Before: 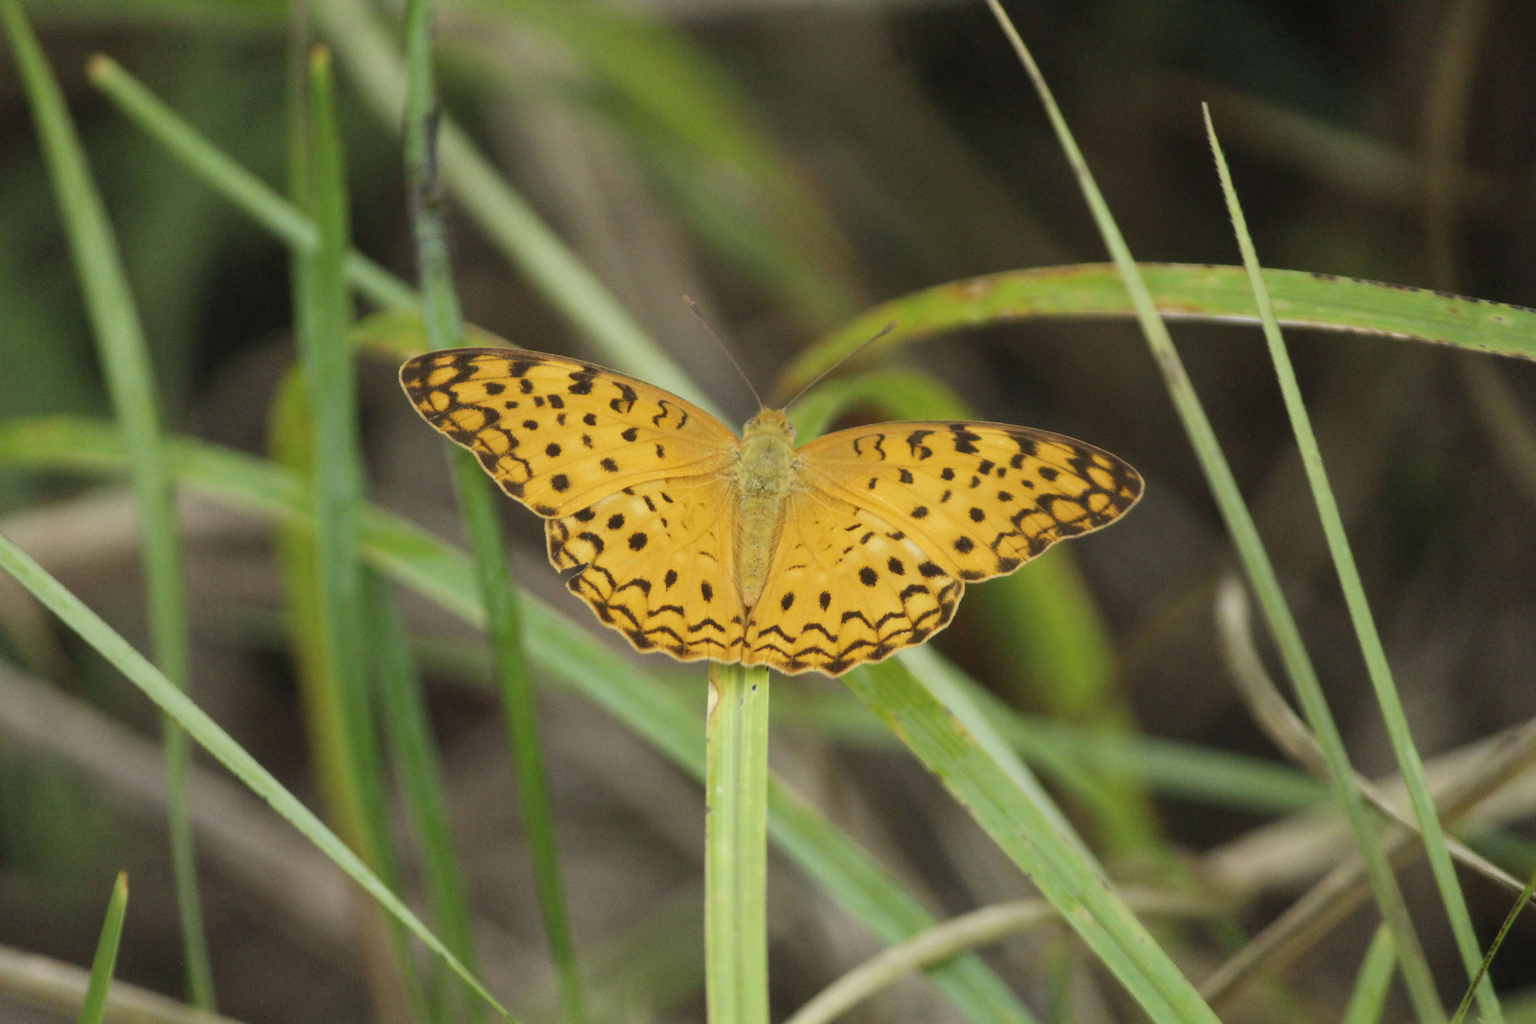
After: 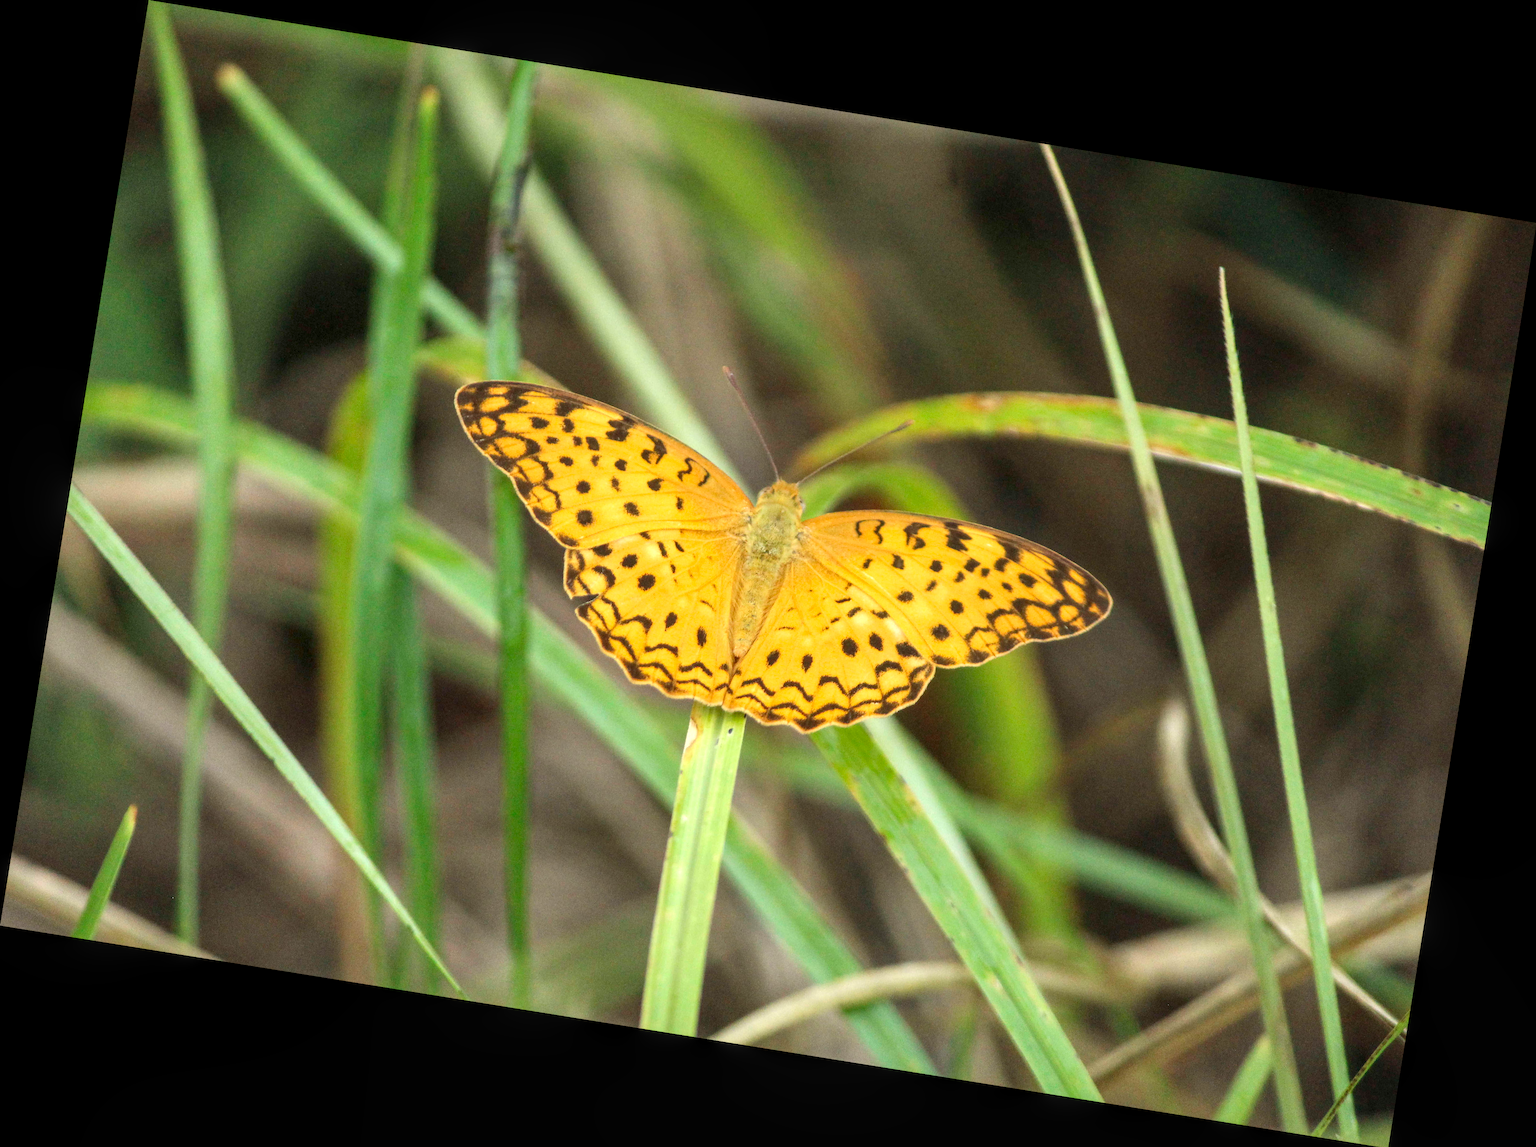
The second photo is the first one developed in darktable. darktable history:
exposure: exposure 0.648 EV, compensate highlight preservation false
rotate and perspective: rotation 9.12°, automatic cropping off
local contrast: on, module defaults
